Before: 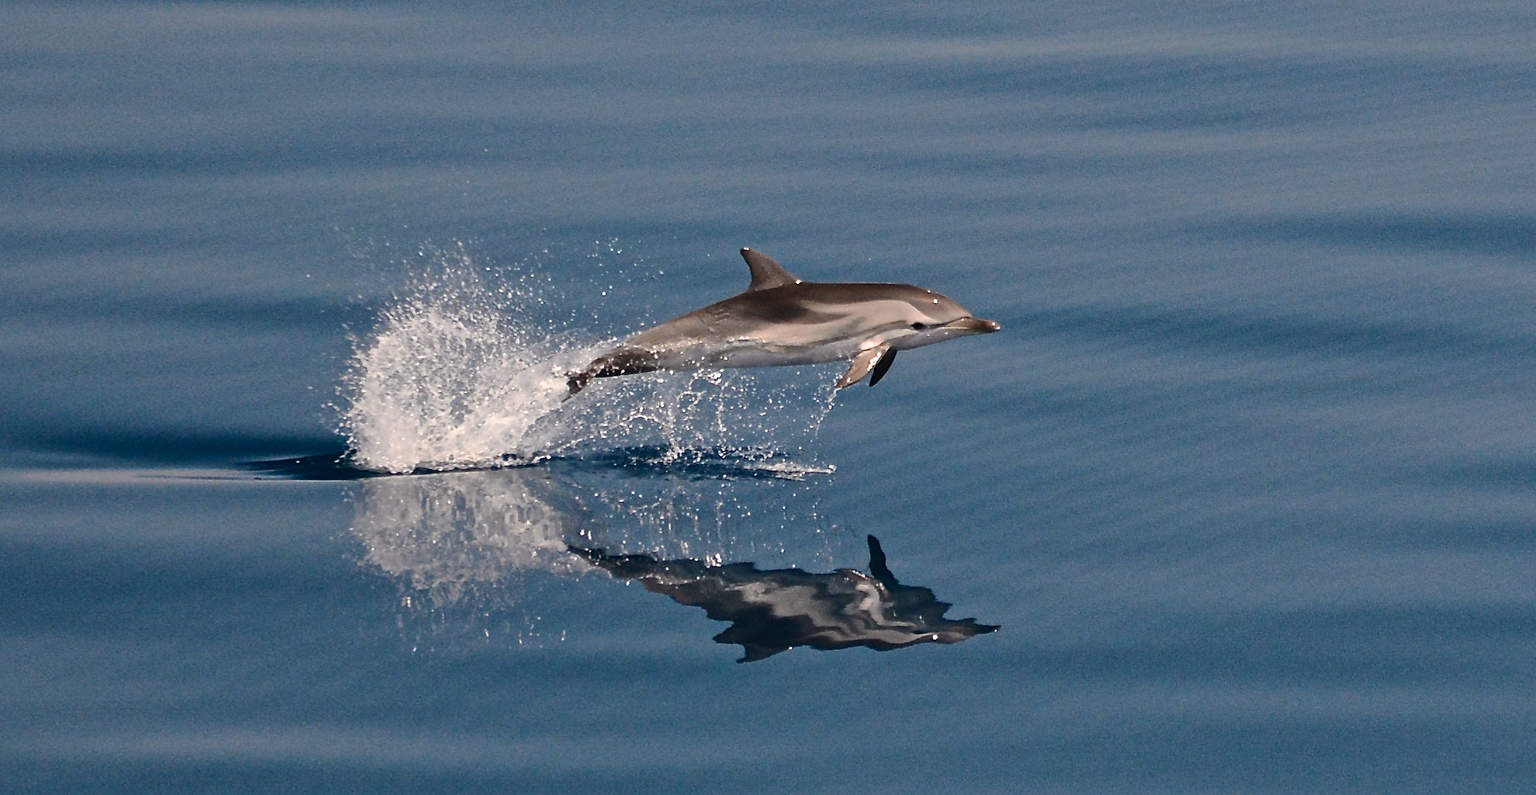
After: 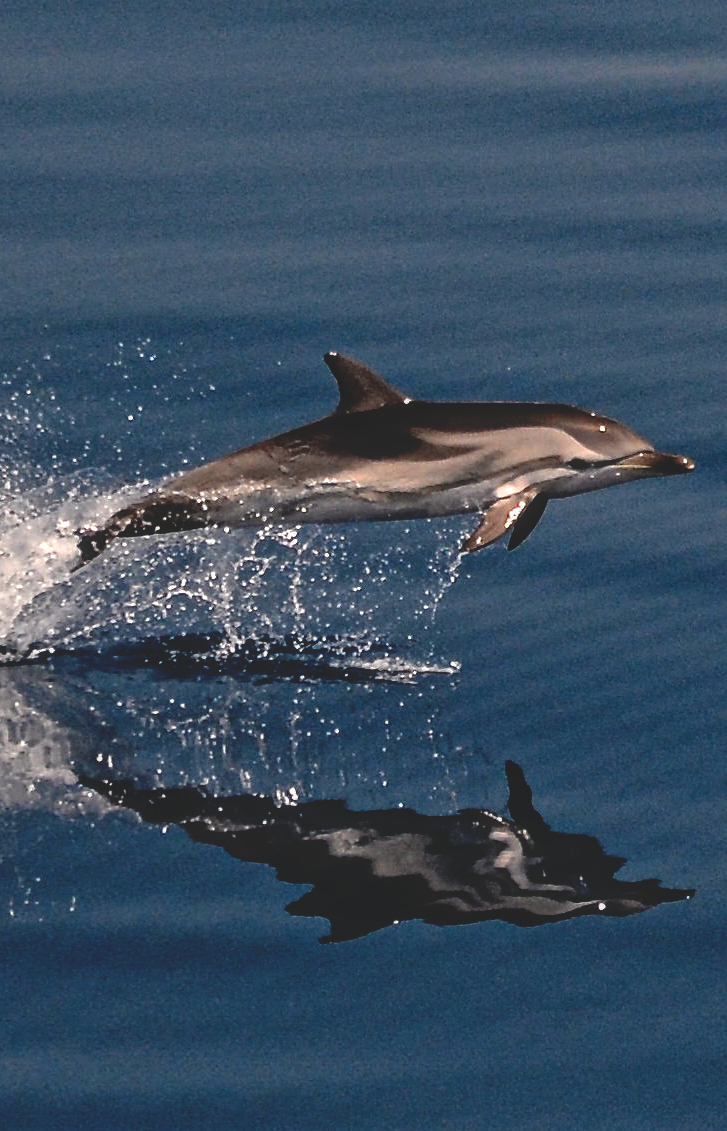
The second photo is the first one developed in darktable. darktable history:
base curve: curves: ch0 [(0, 0.02) (0.083, 0.036) (1, 1)], preserve colors none
crop: left 33.36%, right 33.36%
local contrast: on, module defaults
